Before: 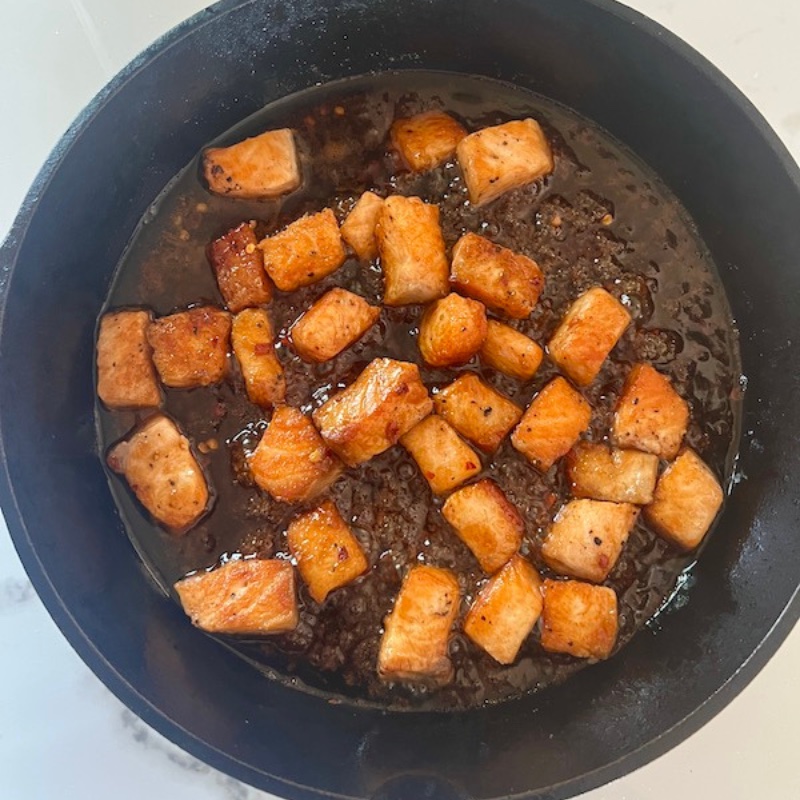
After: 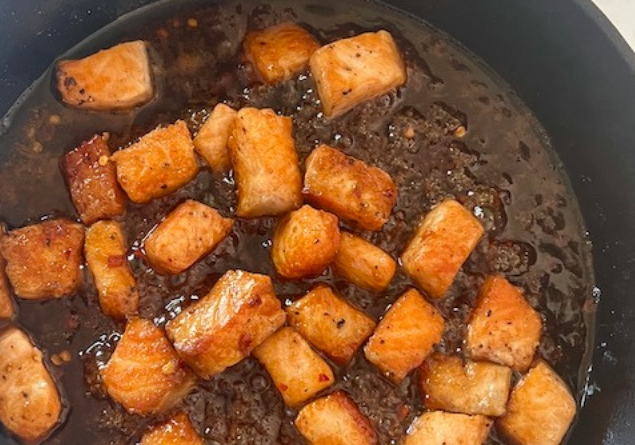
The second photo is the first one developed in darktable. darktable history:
crop: left 18.38%, top 11.092%, right 2.134%, bottom 33.217%
white balance: emerald 1
